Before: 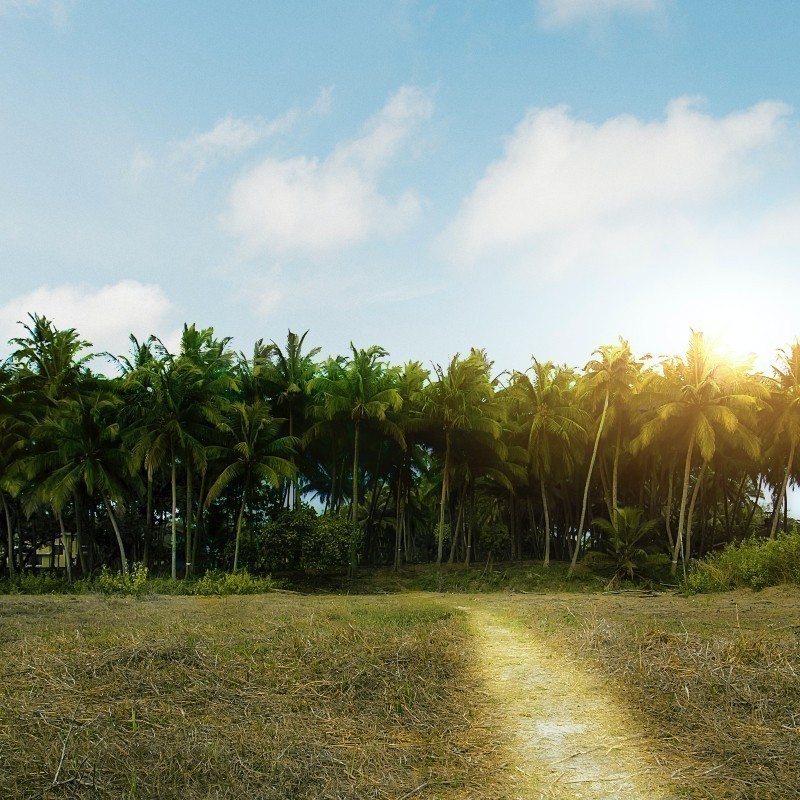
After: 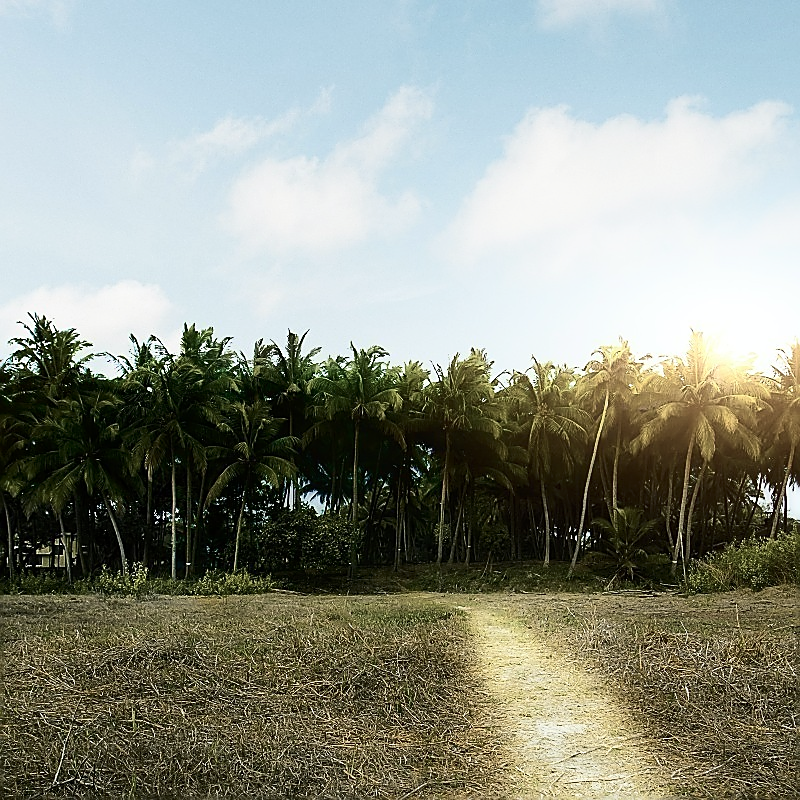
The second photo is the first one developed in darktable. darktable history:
contrast brightness saturation: contrast 0.25, saturation -0.31
sharpen: radius 1.4, amount 1.25, threshold 0.7
